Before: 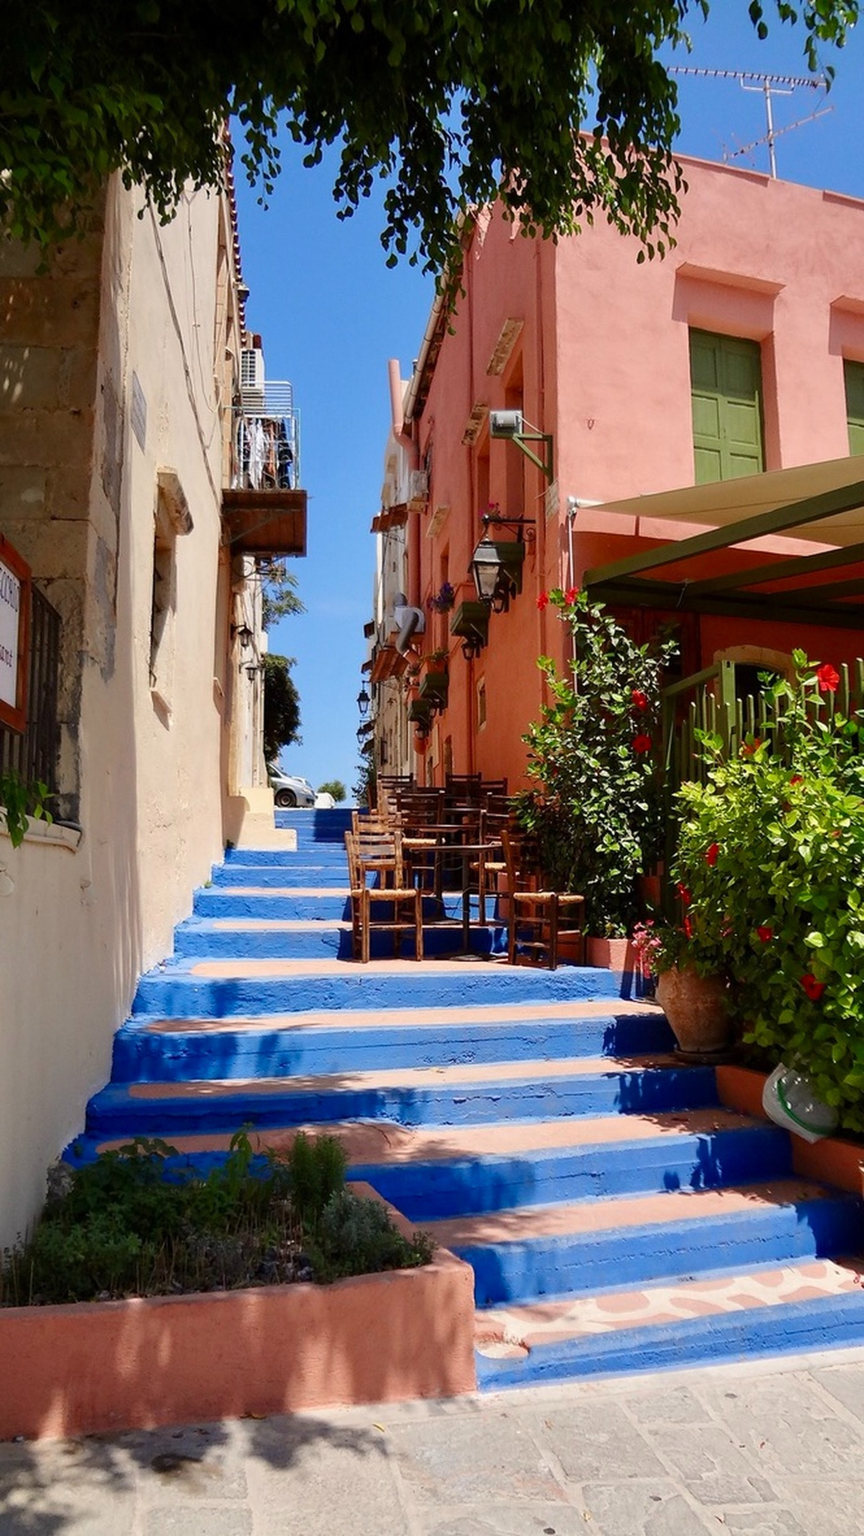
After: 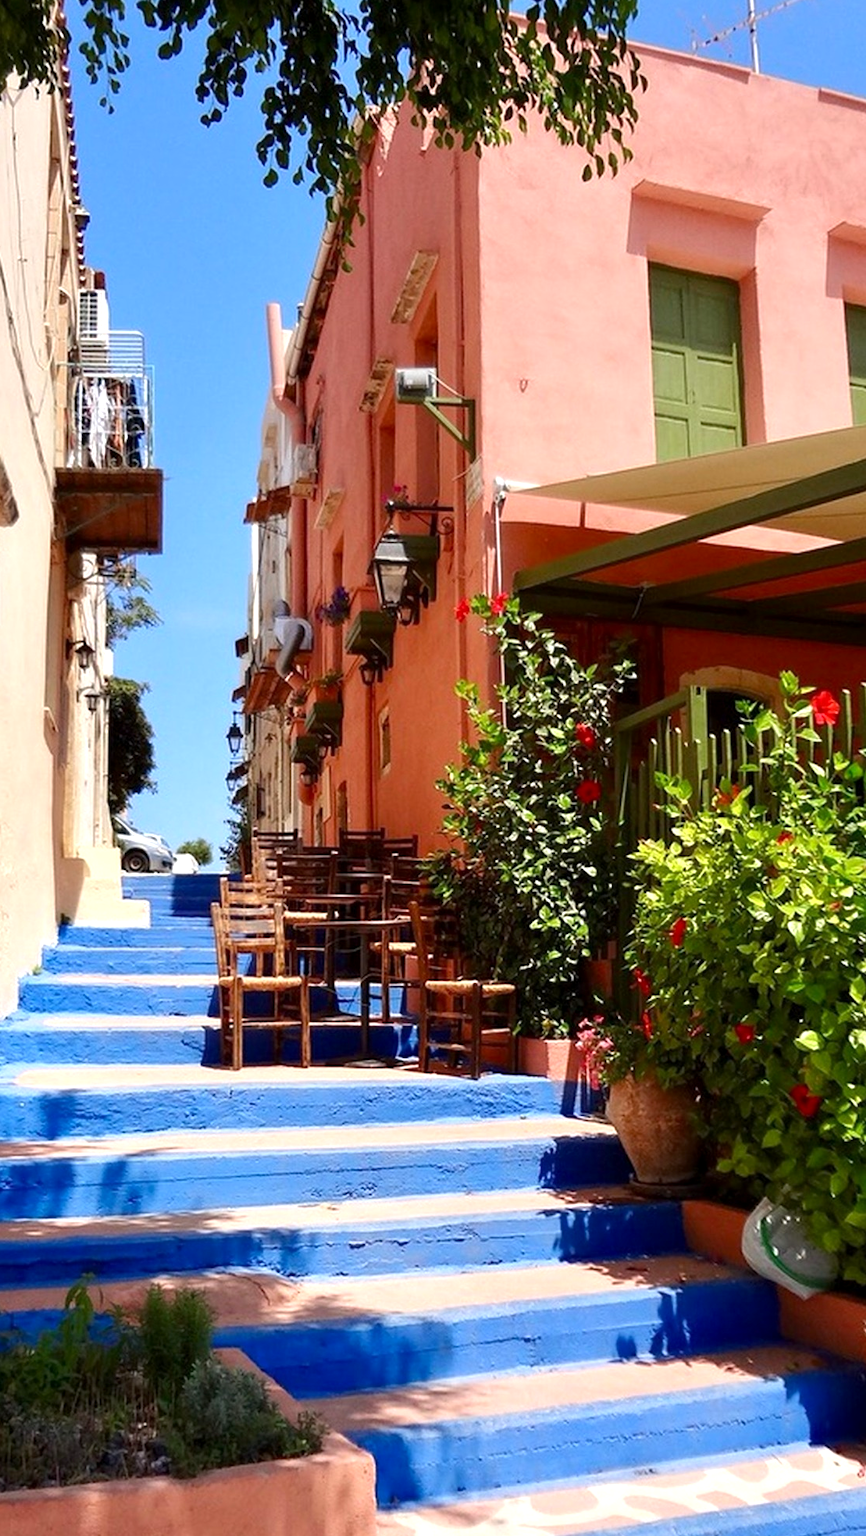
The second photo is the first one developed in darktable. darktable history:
crop and rotate: left 20.74%, top 7.912%, right 0.375%, bottom 13.378%
exposure: black level correction 0.001, exposure 0.5 EV, compensate exposure bias true, compensate highlight preservation false
